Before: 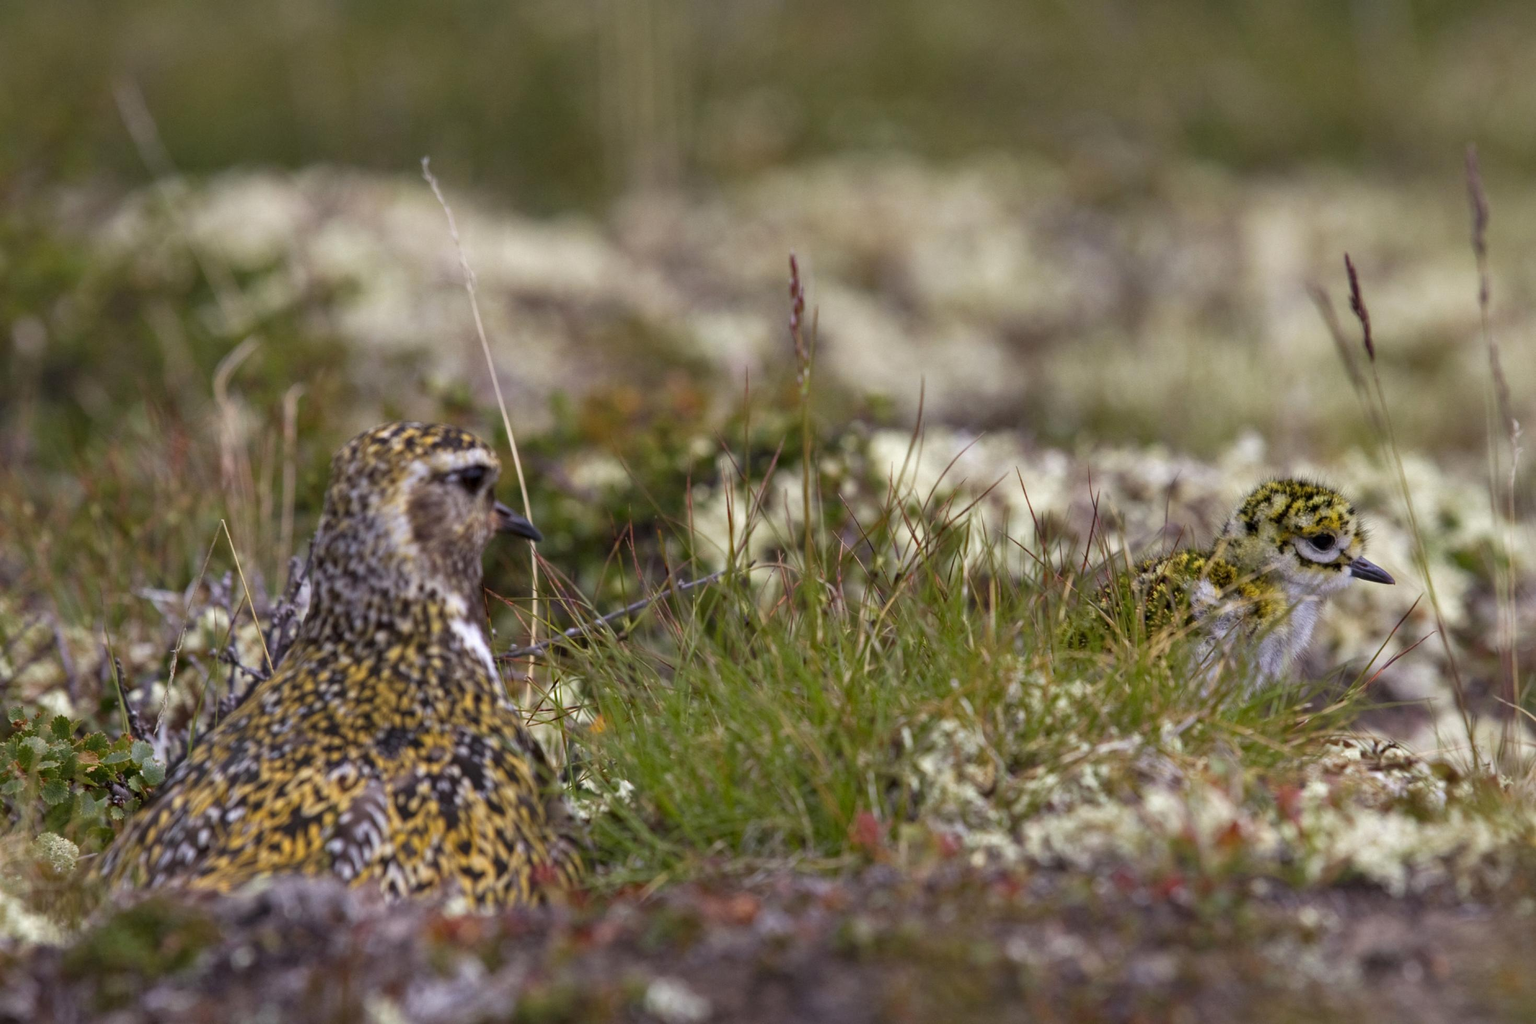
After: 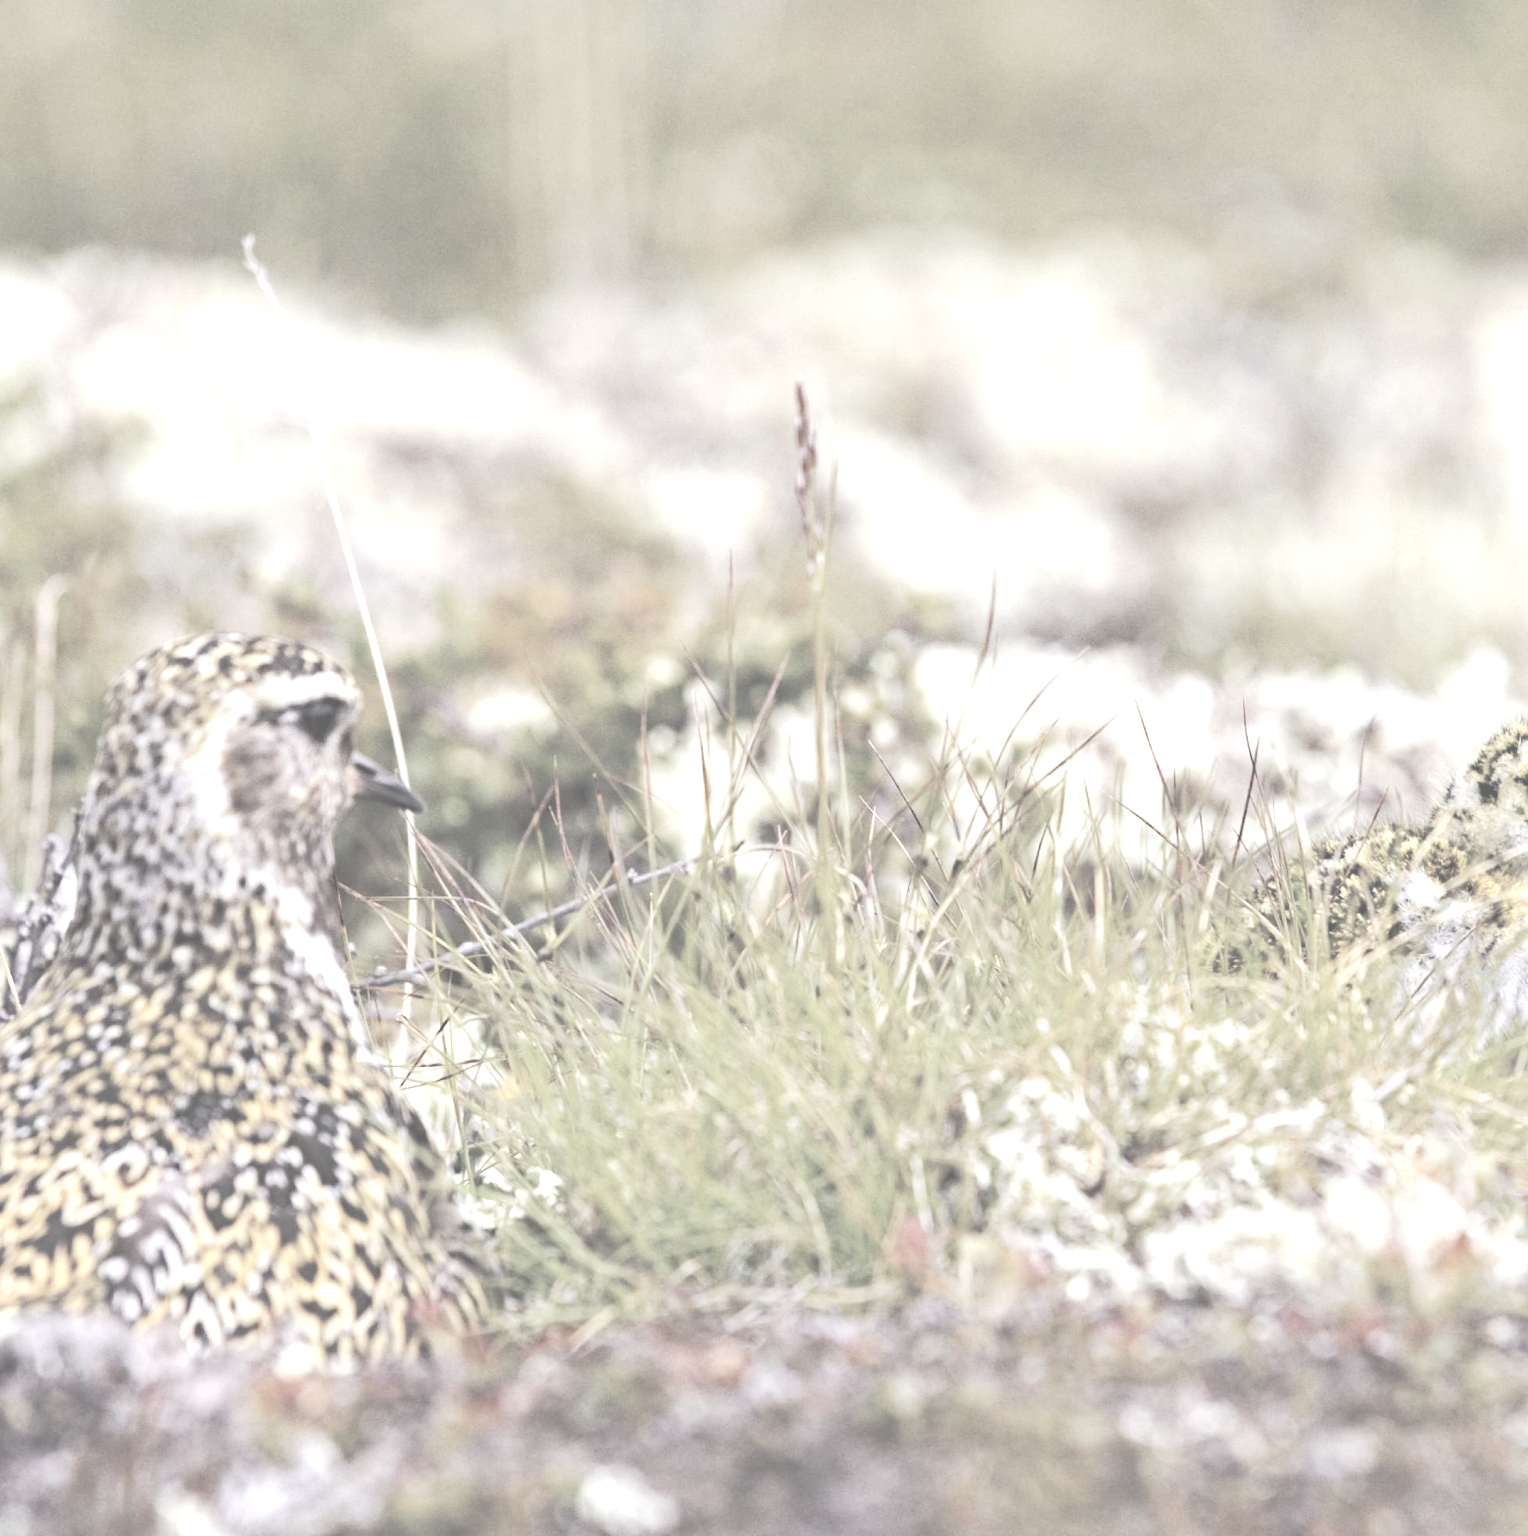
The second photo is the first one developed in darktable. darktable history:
levels: levels [0.129, 0.519, 0.867]
base curve: curves: ch0 [(0, 0) (0.036, 0.037) (0.121, 0.228) (0.46, 0.76) (0.859, 0.983) (1, 1)], preserve colors none
haze removal: strength 0.287, distance 0.251, compatibility mode true, adaptive false
crop: left 16.934%, right 16.693%
contrast brightness saturation: contrast -0.317, brightness 0.75, saturation -0.787
